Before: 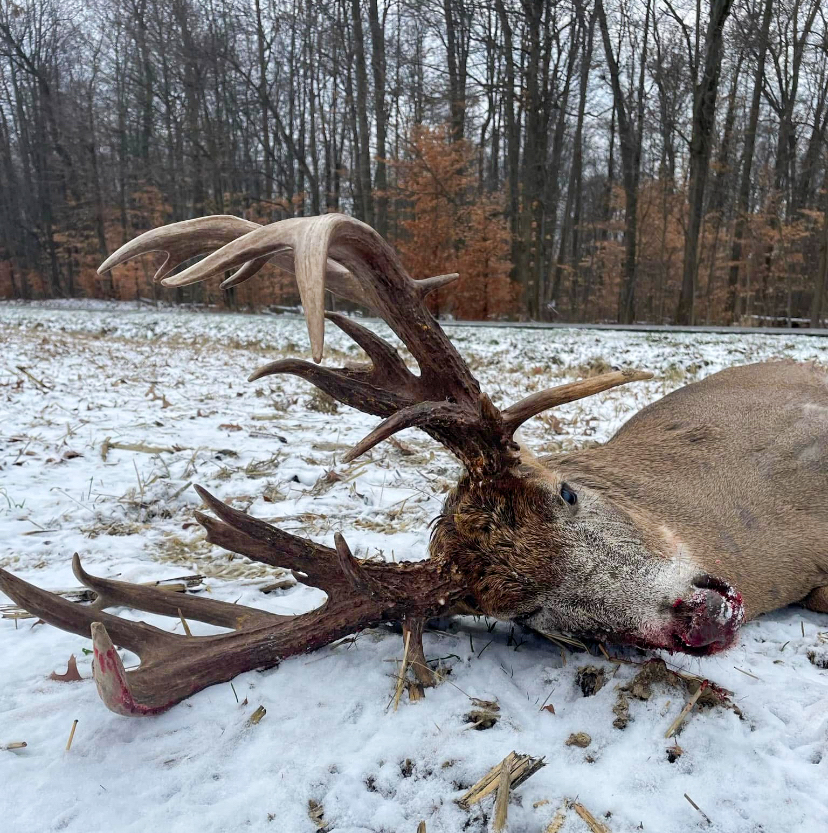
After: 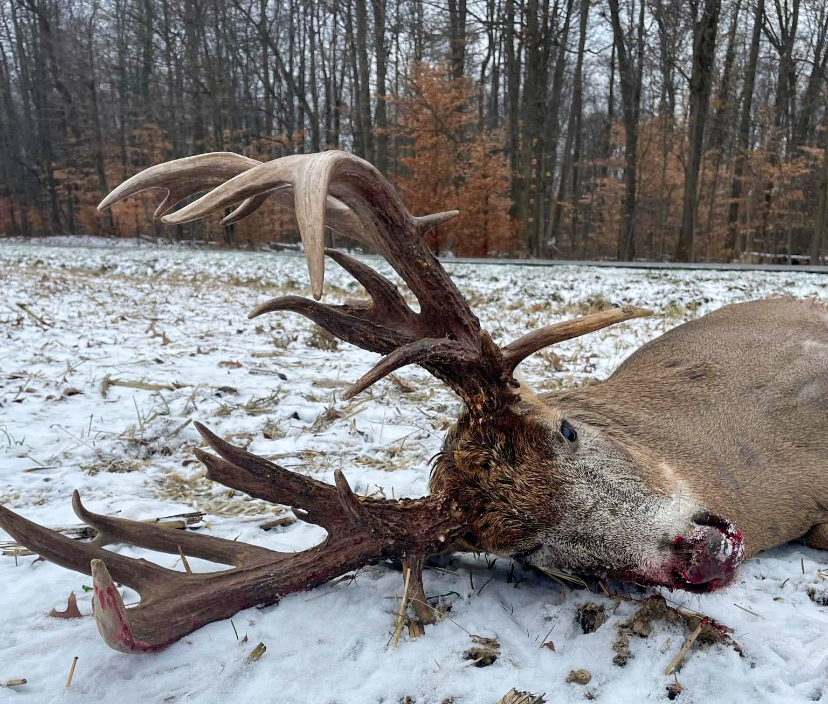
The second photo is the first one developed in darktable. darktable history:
crop: top 7.604%, bottom 7.876%
tone equalizer: on, module defaults
shadows and highlights: shadows 52.23, highlights -28.67, highlights color adjustment 39.96%, soften with gaussian
